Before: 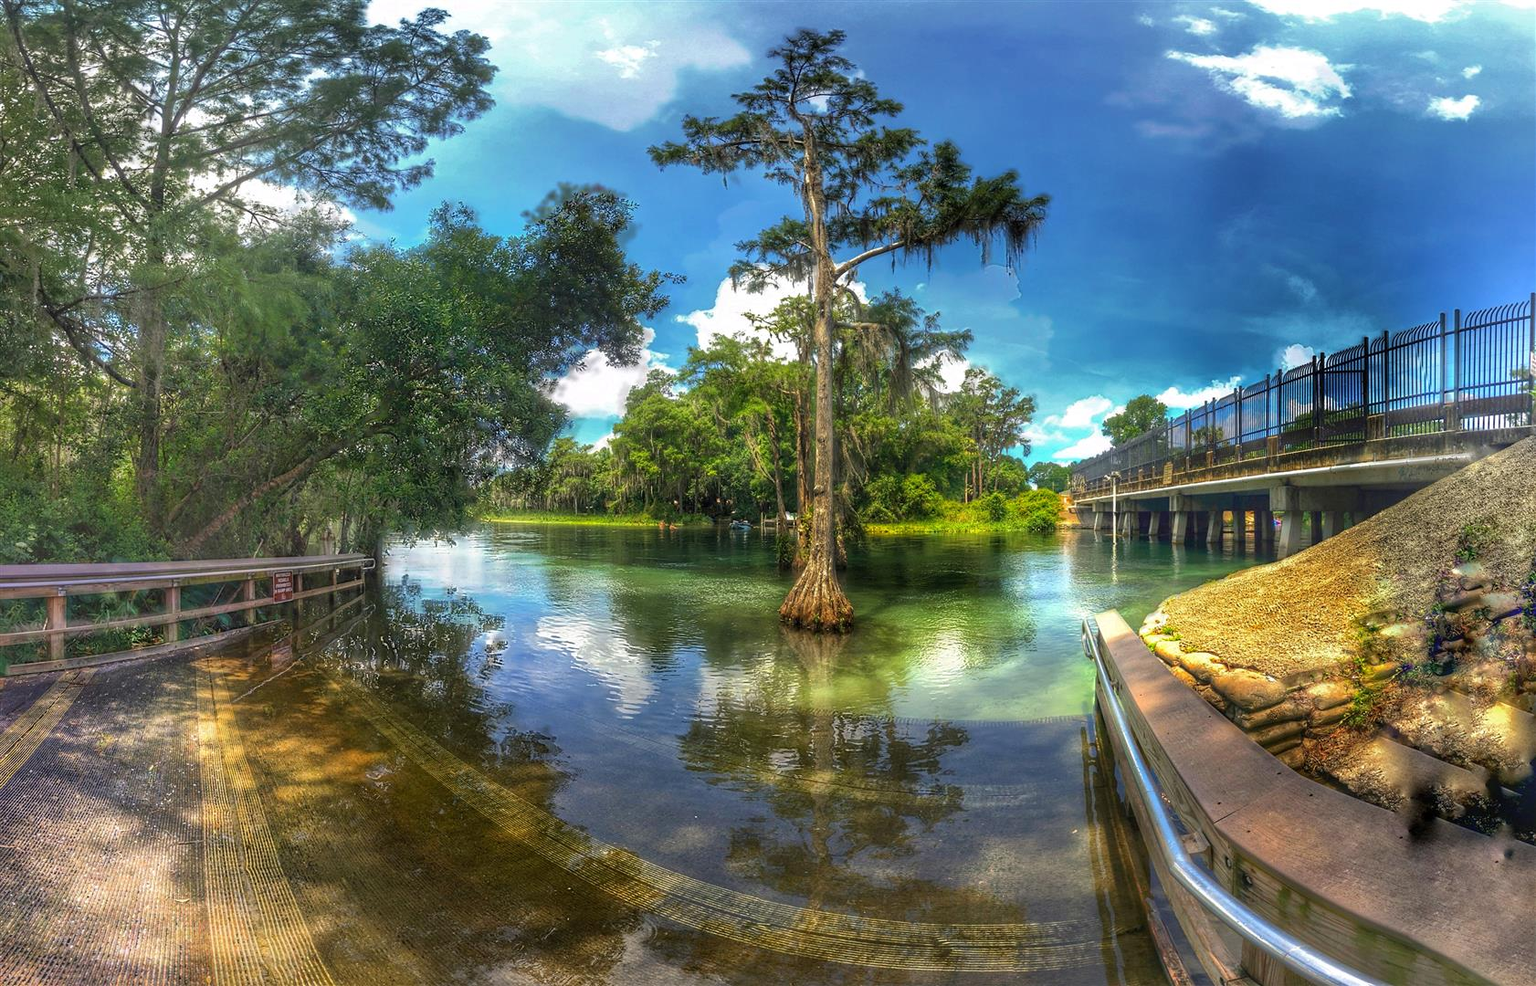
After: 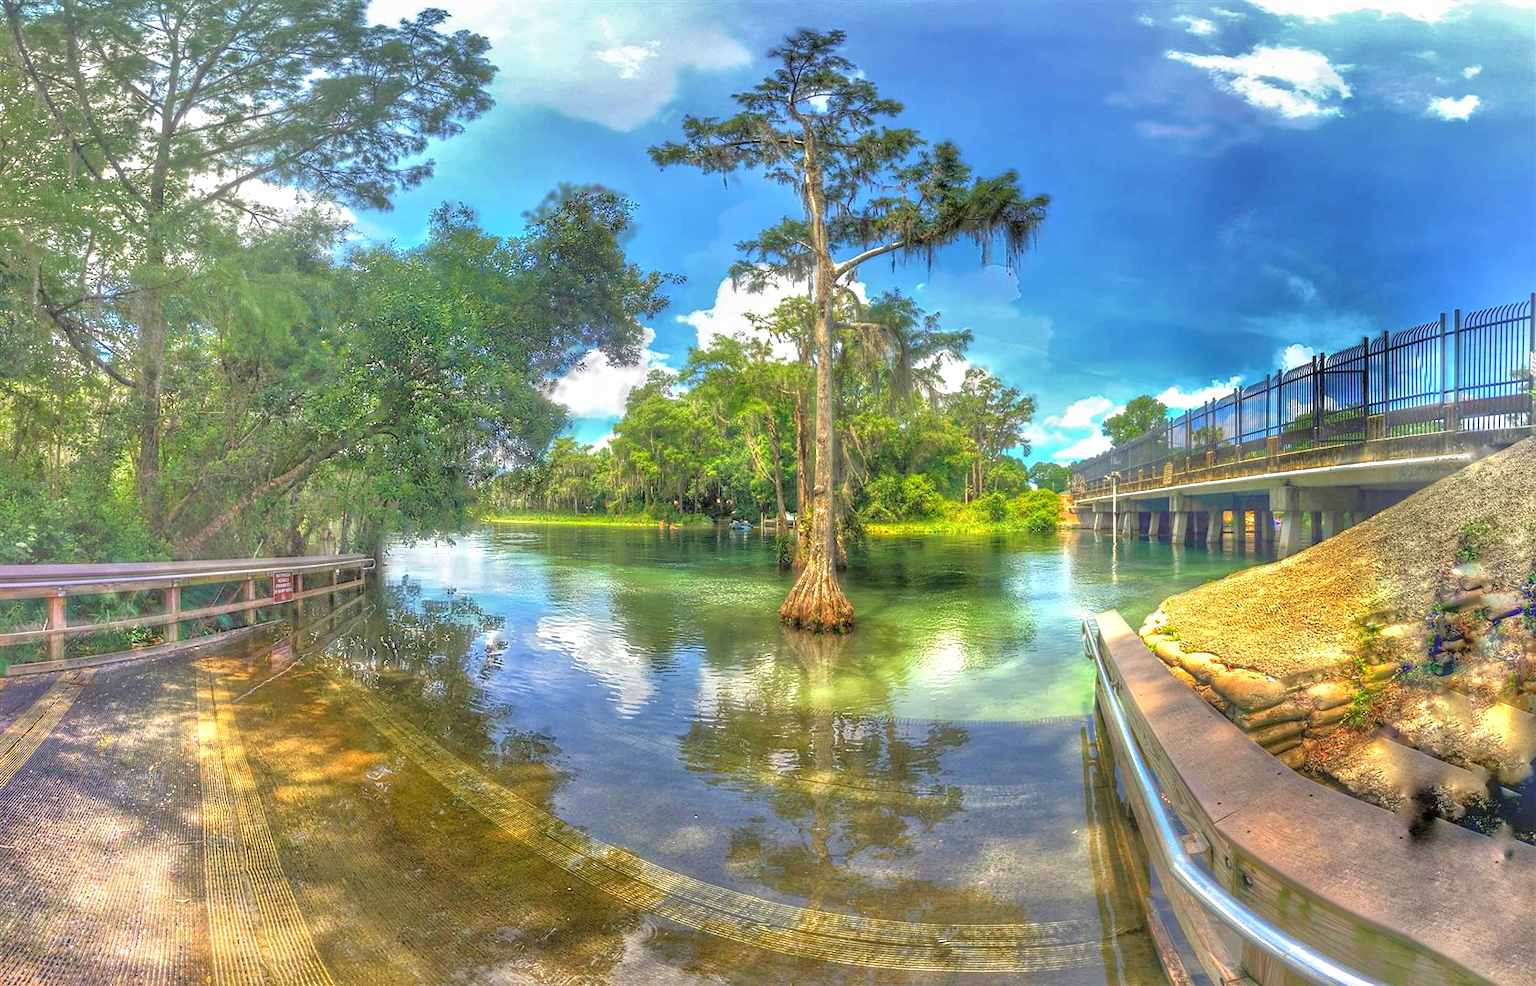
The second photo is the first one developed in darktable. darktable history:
tone equalizer: -8 EV 1.99 EV, -7 EV 1.99 EV, -6 EV 1.99 EV, -5 EV 1.99 EV, -4 EV 1.98 EV, -3 EV 1.47 EV, -2 EV 0.991 EV, -1 EV 0.52 EV
